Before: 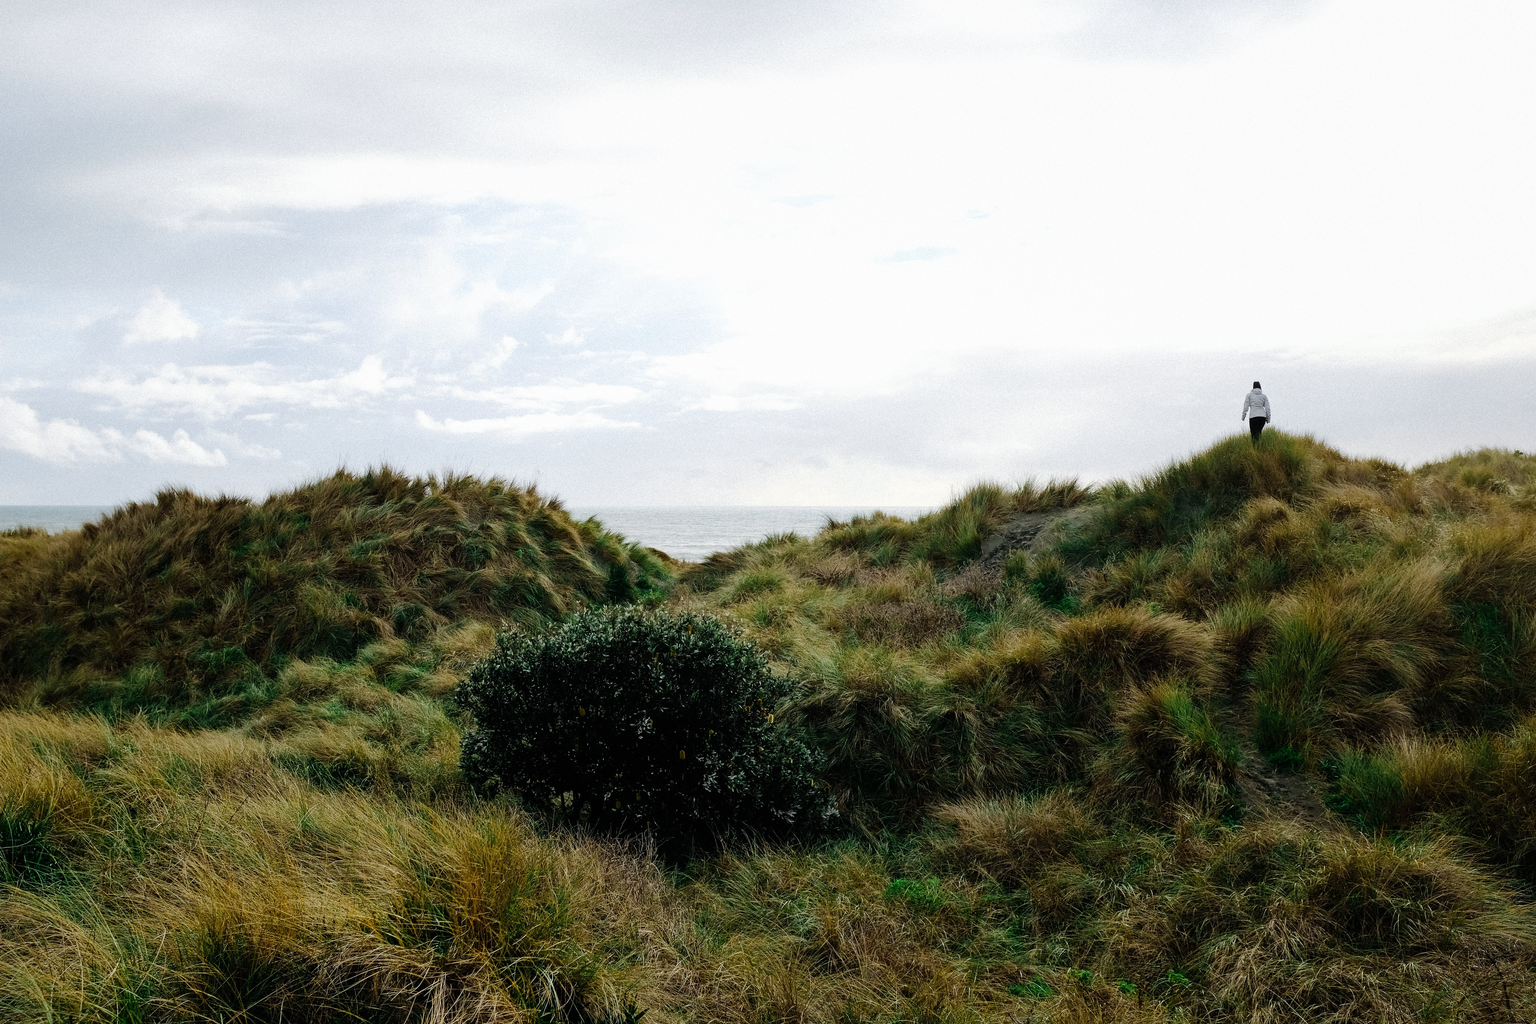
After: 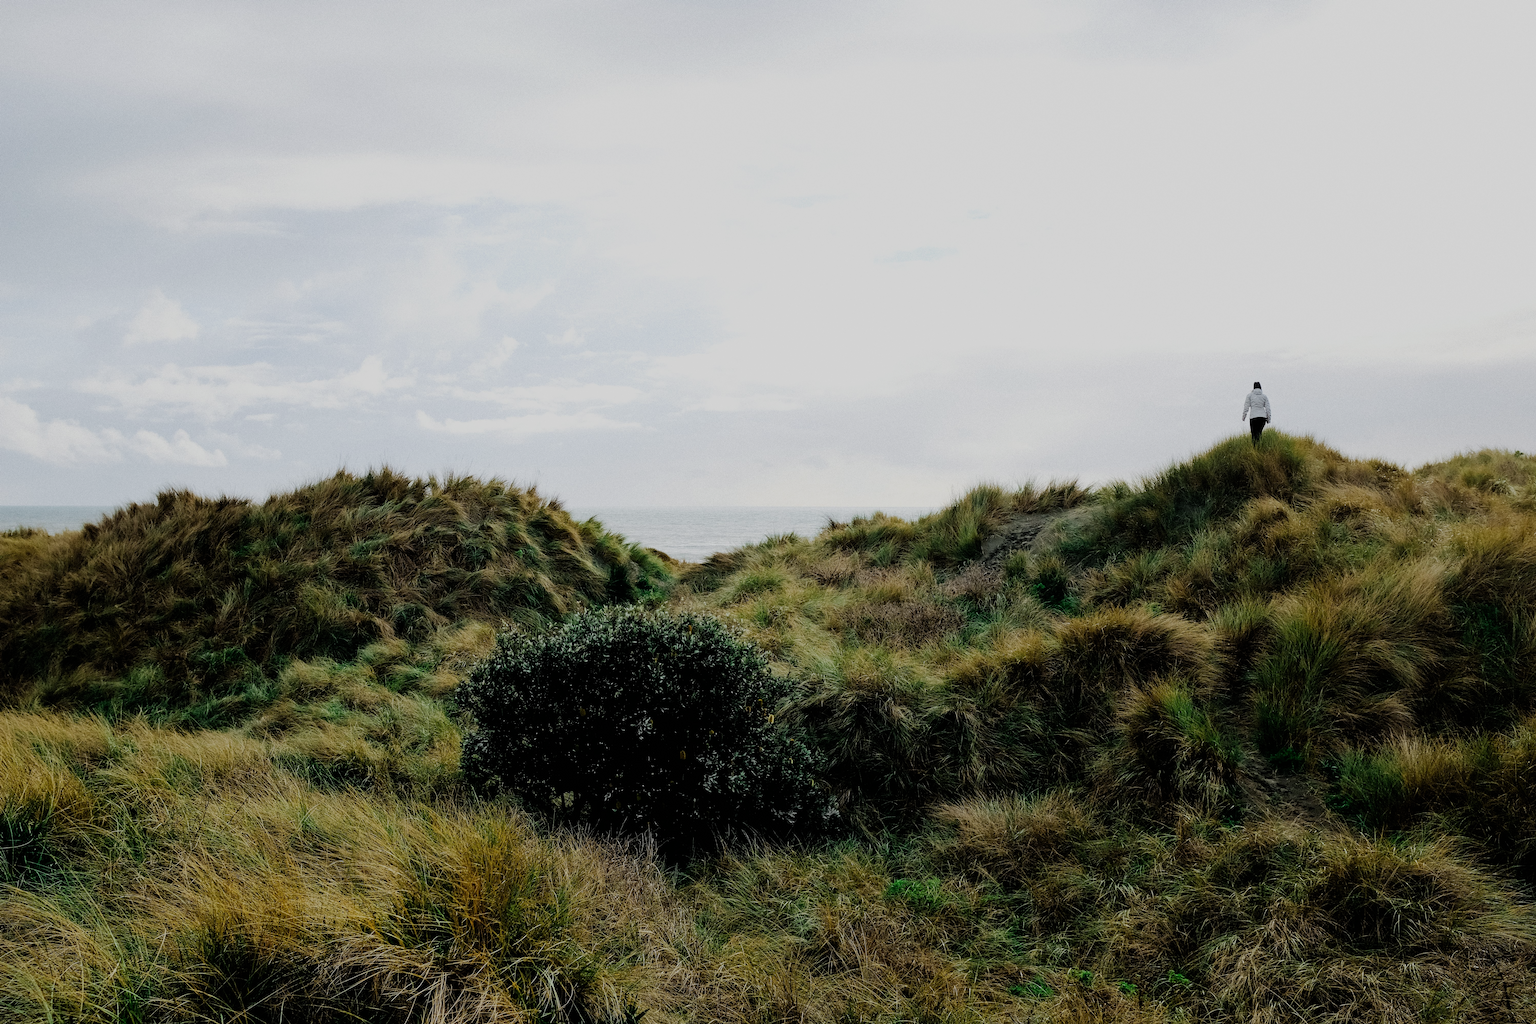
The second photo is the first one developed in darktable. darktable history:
filmic rgb: black relative exposure -7.65 EV, white relative exposure 4.56 EV, threshold 5.95 EV, hardness 3.61, enable highlight reconstruction true
